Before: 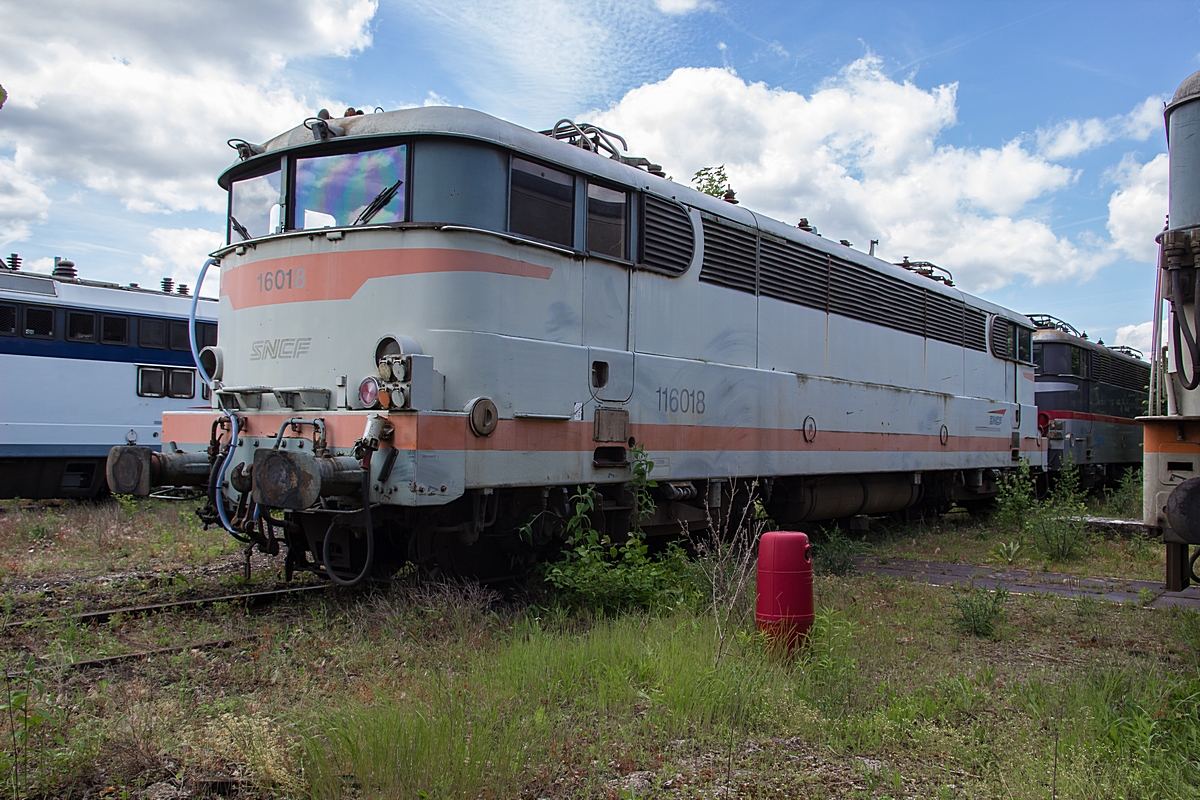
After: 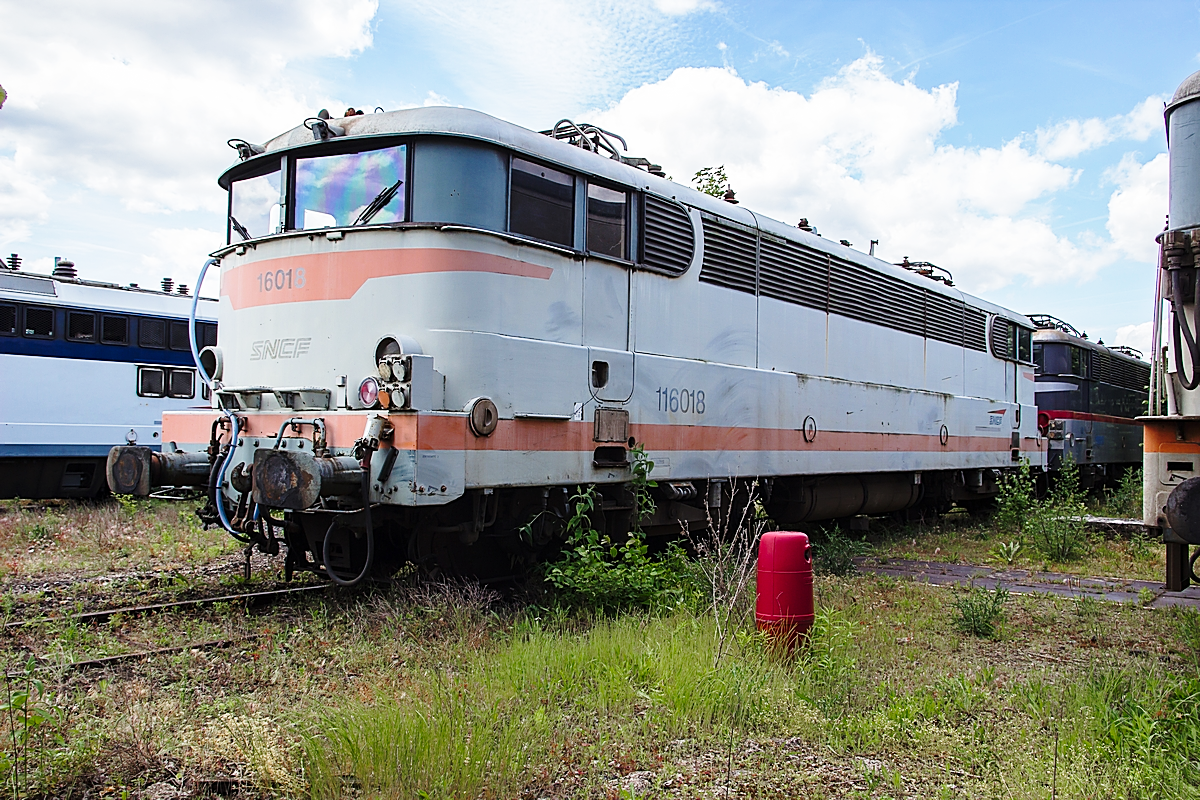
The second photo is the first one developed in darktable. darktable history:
base curve: curves: ch0 [(0, 0) (0.028, 0.03) (0.121, 0.232) (0.46, 0.748) (0.859, 0.968) (1, 1)], preserve colors none
sharpen: radius 1.864, amount 0.398, threshold 1.271
